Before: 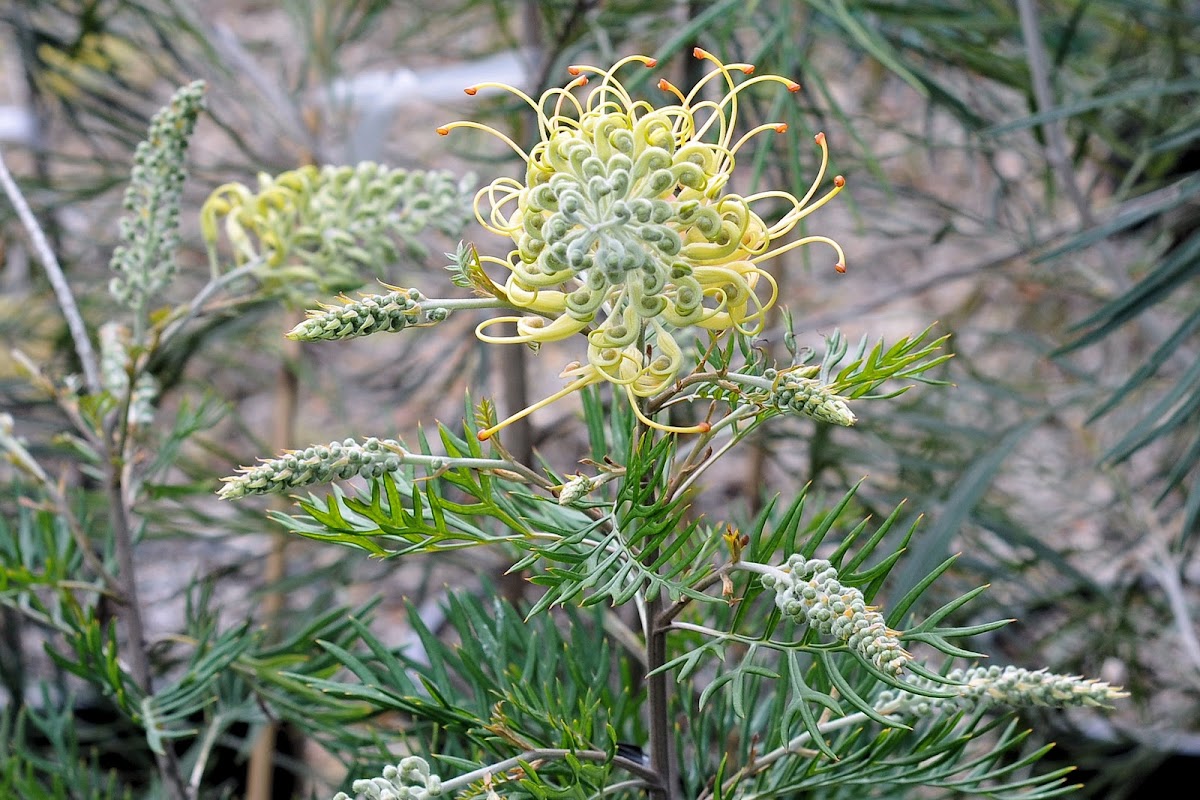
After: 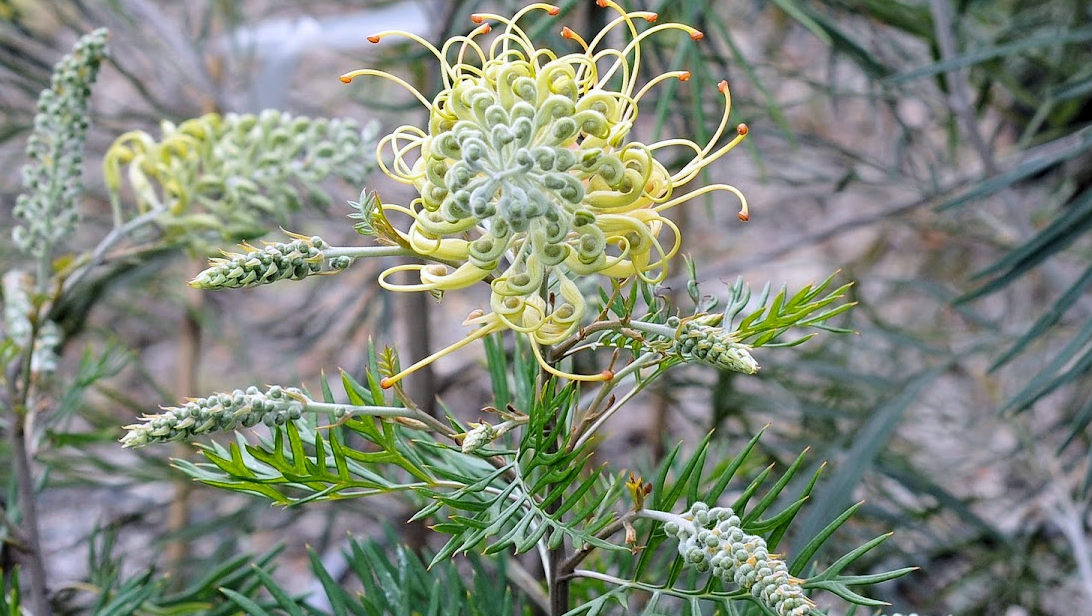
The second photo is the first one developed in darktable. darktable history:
color balance: mode lift, gamma, gain (sRGB), lift [0.97, 1, 1, 1], gamma [1.03, 1, 1, 1]
crop: left 8.155%, top 6.611%, bottom 15.385%
white balance: red 0.983, blue 1.036
